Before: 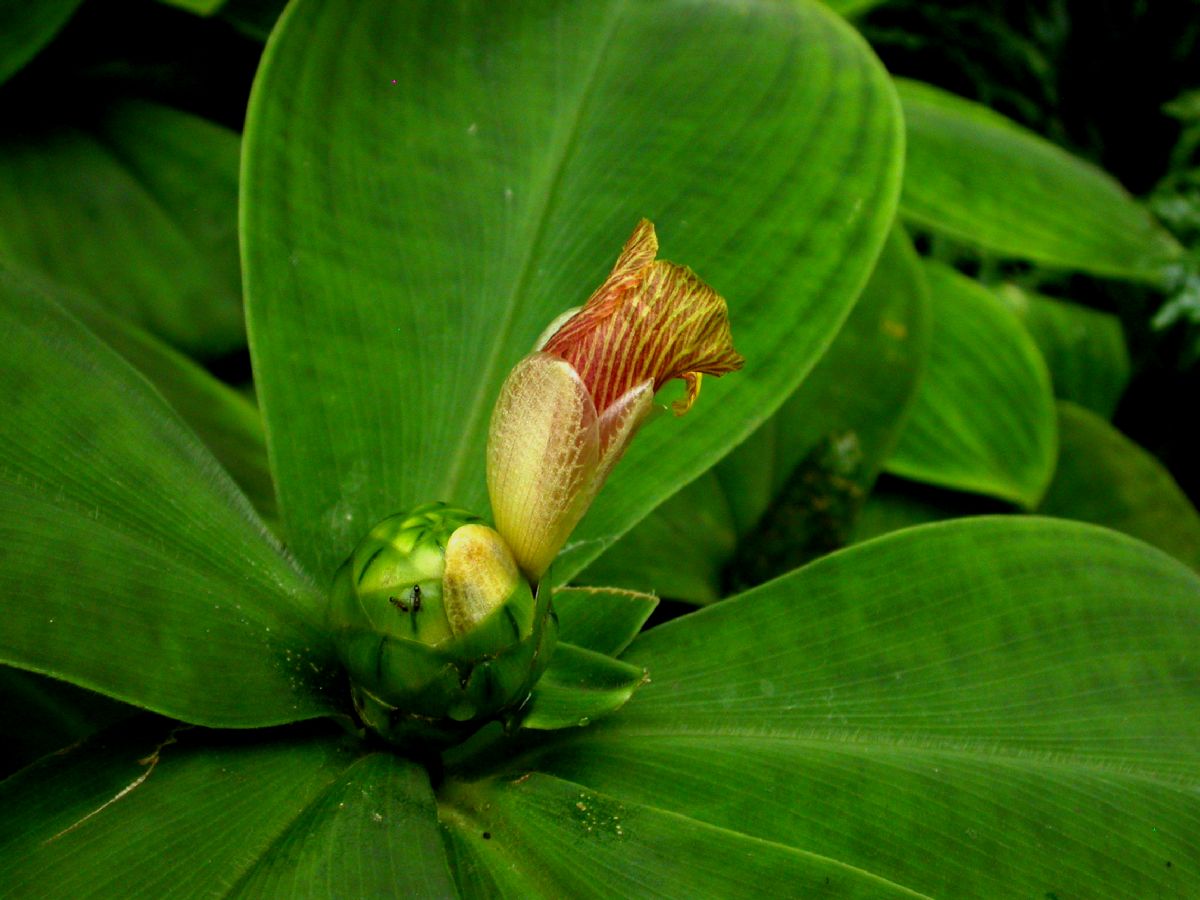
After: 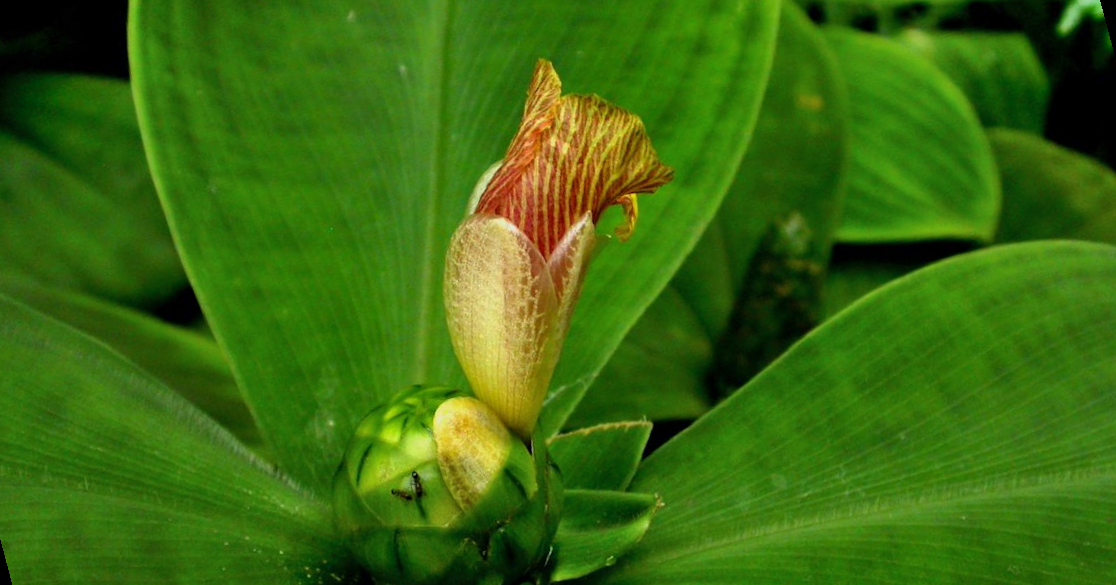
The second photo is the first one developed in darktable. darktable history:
shadows and highlights: highlights 70.7, soften with gaussian
rotate and perspective: rotation -14.8°, crop left 0.1, crop right 0.903, crop top 0.25, crop bottom 0.748
